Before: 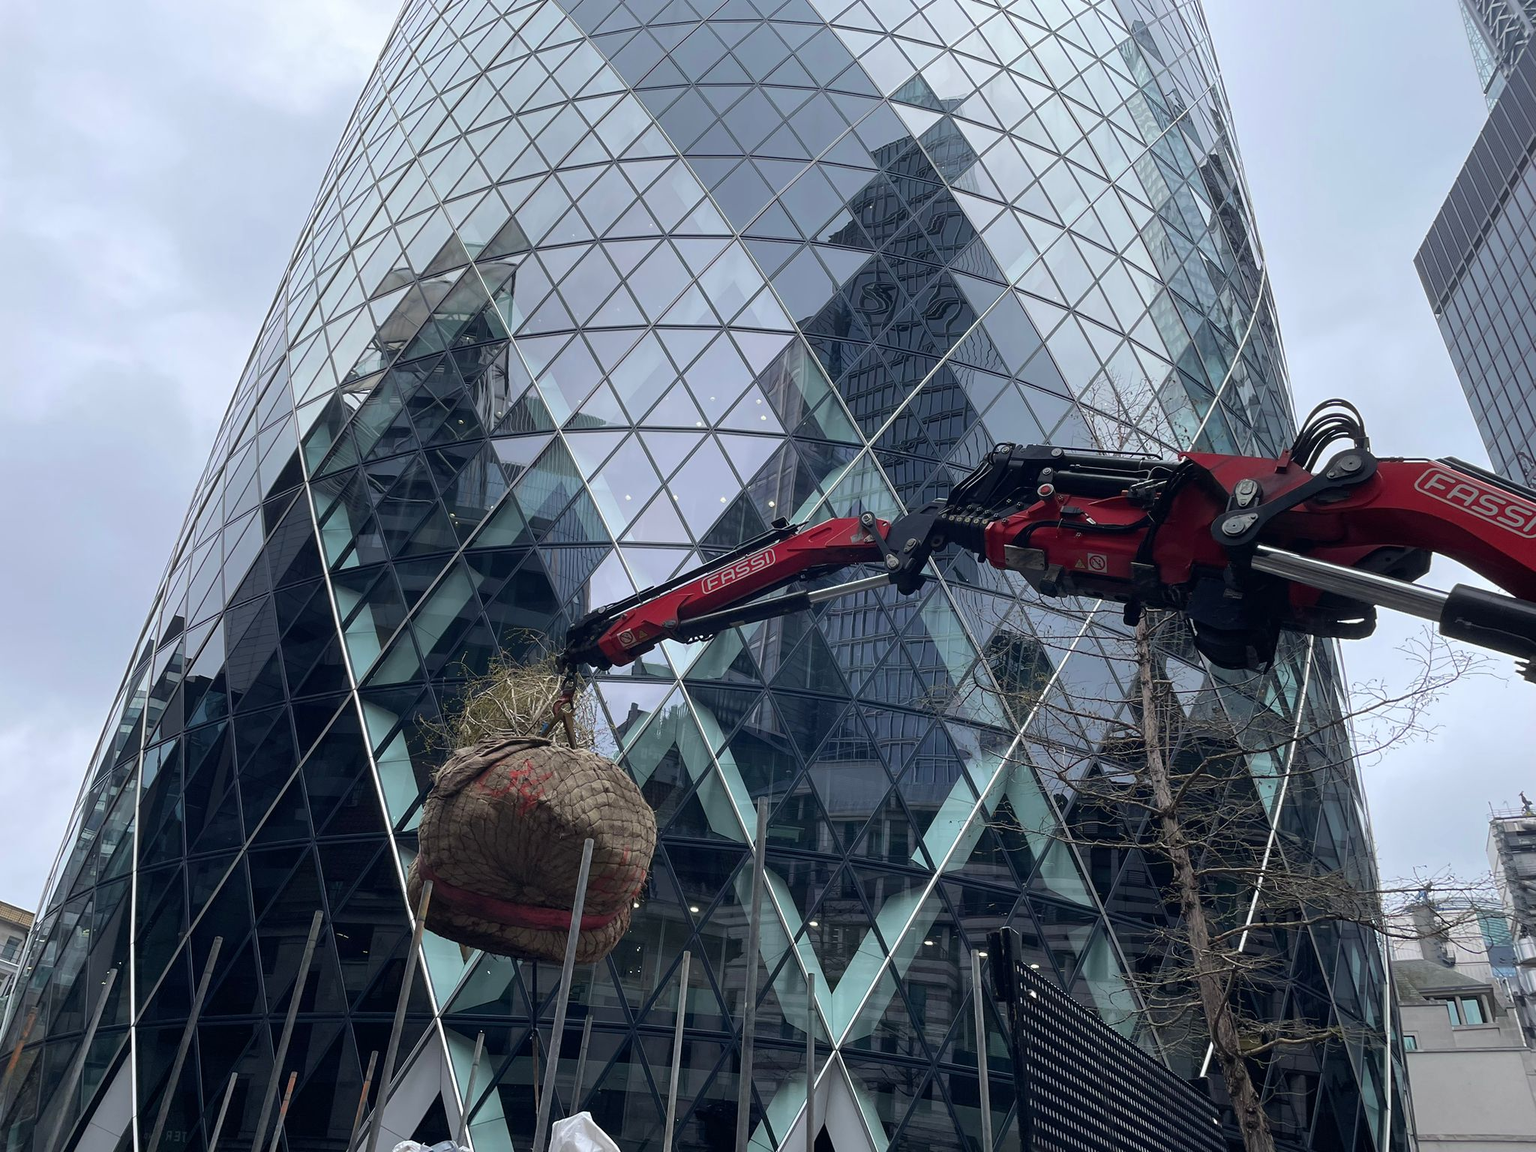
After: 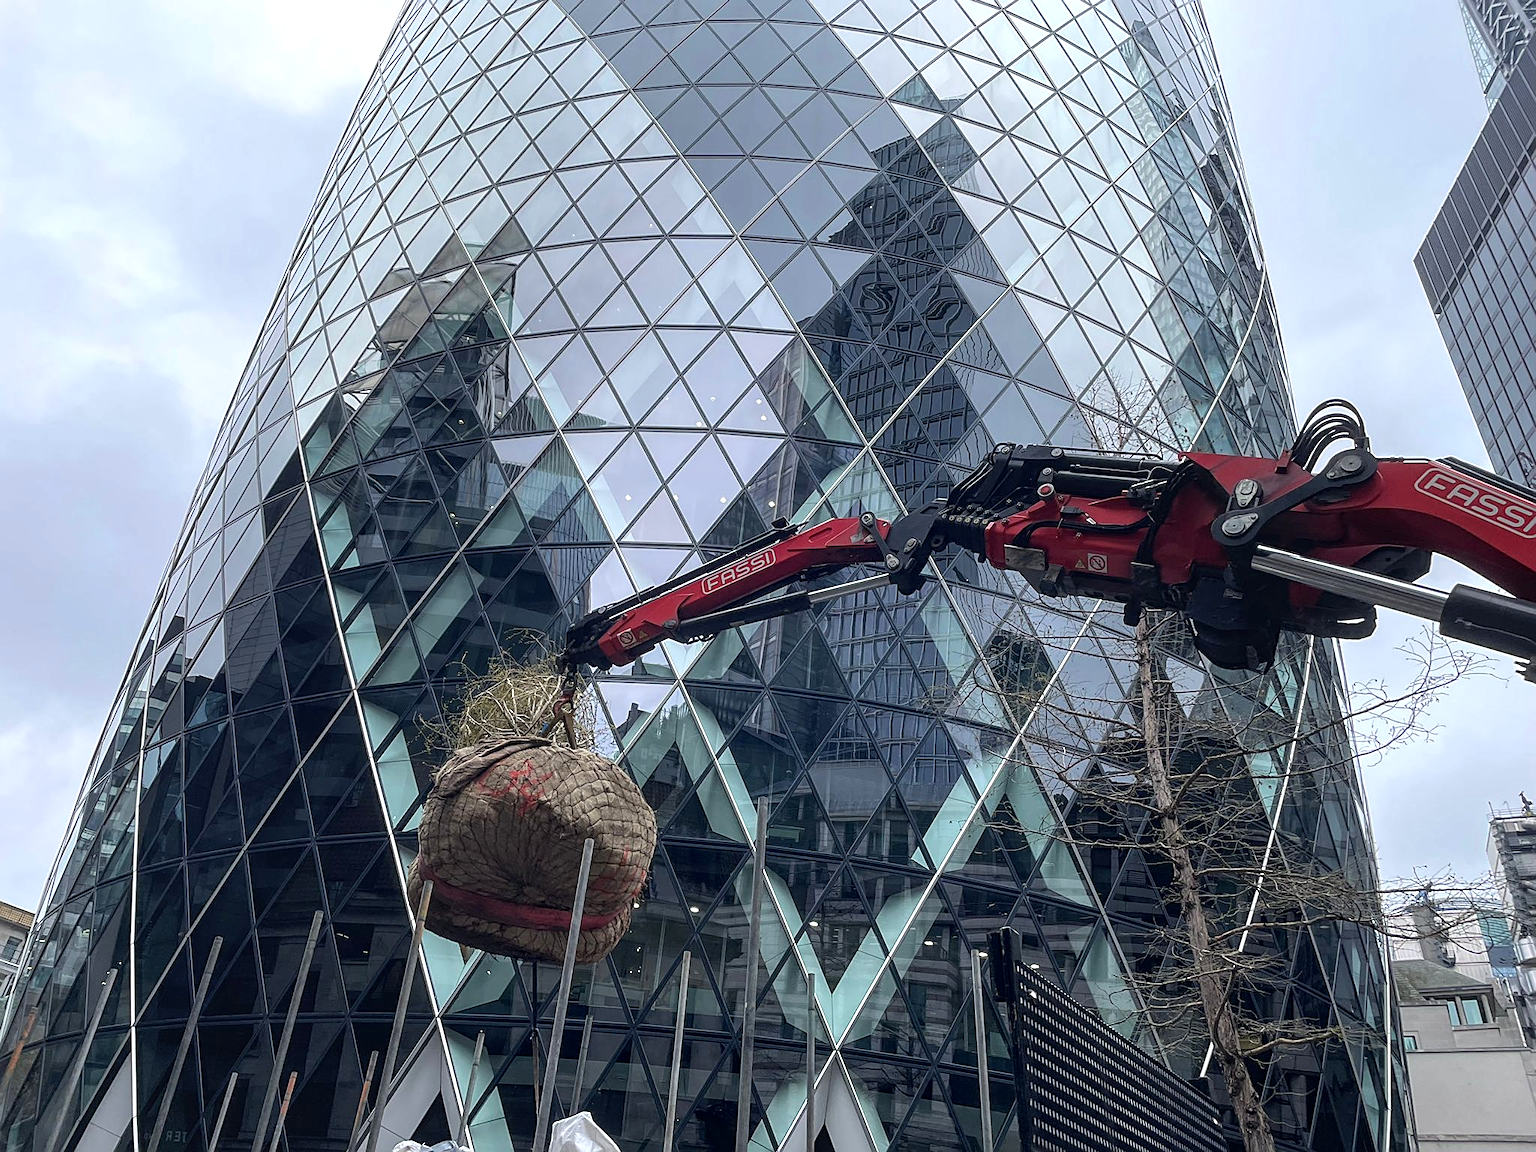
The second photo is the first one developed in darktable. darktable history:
exposure: exposure 0.296 EV, compensate exposure bias true, compensate highlight preservation false
local contrast: on, module defaults
sharpen: on, module defaults
